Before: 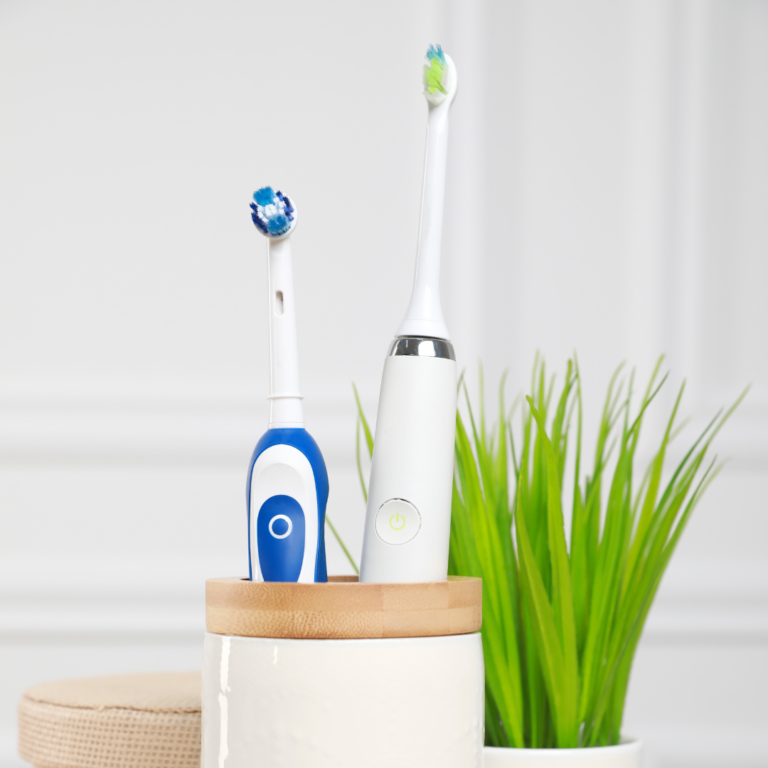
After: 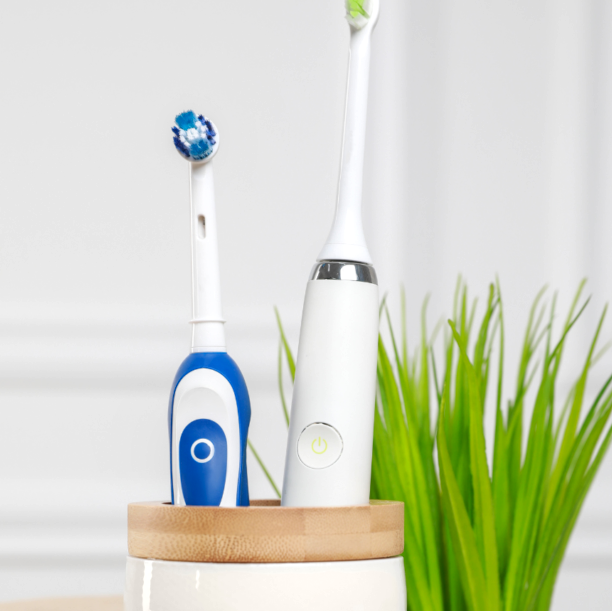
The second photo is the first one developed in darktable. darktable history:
crop and rotate: left 10.276%, top 10.003%, right 9.928%, bottom 10.407%
local contrast: highlights 24%, detail 130%
sharpen: radius 2.915, amount 0.863, threshold 47.502
